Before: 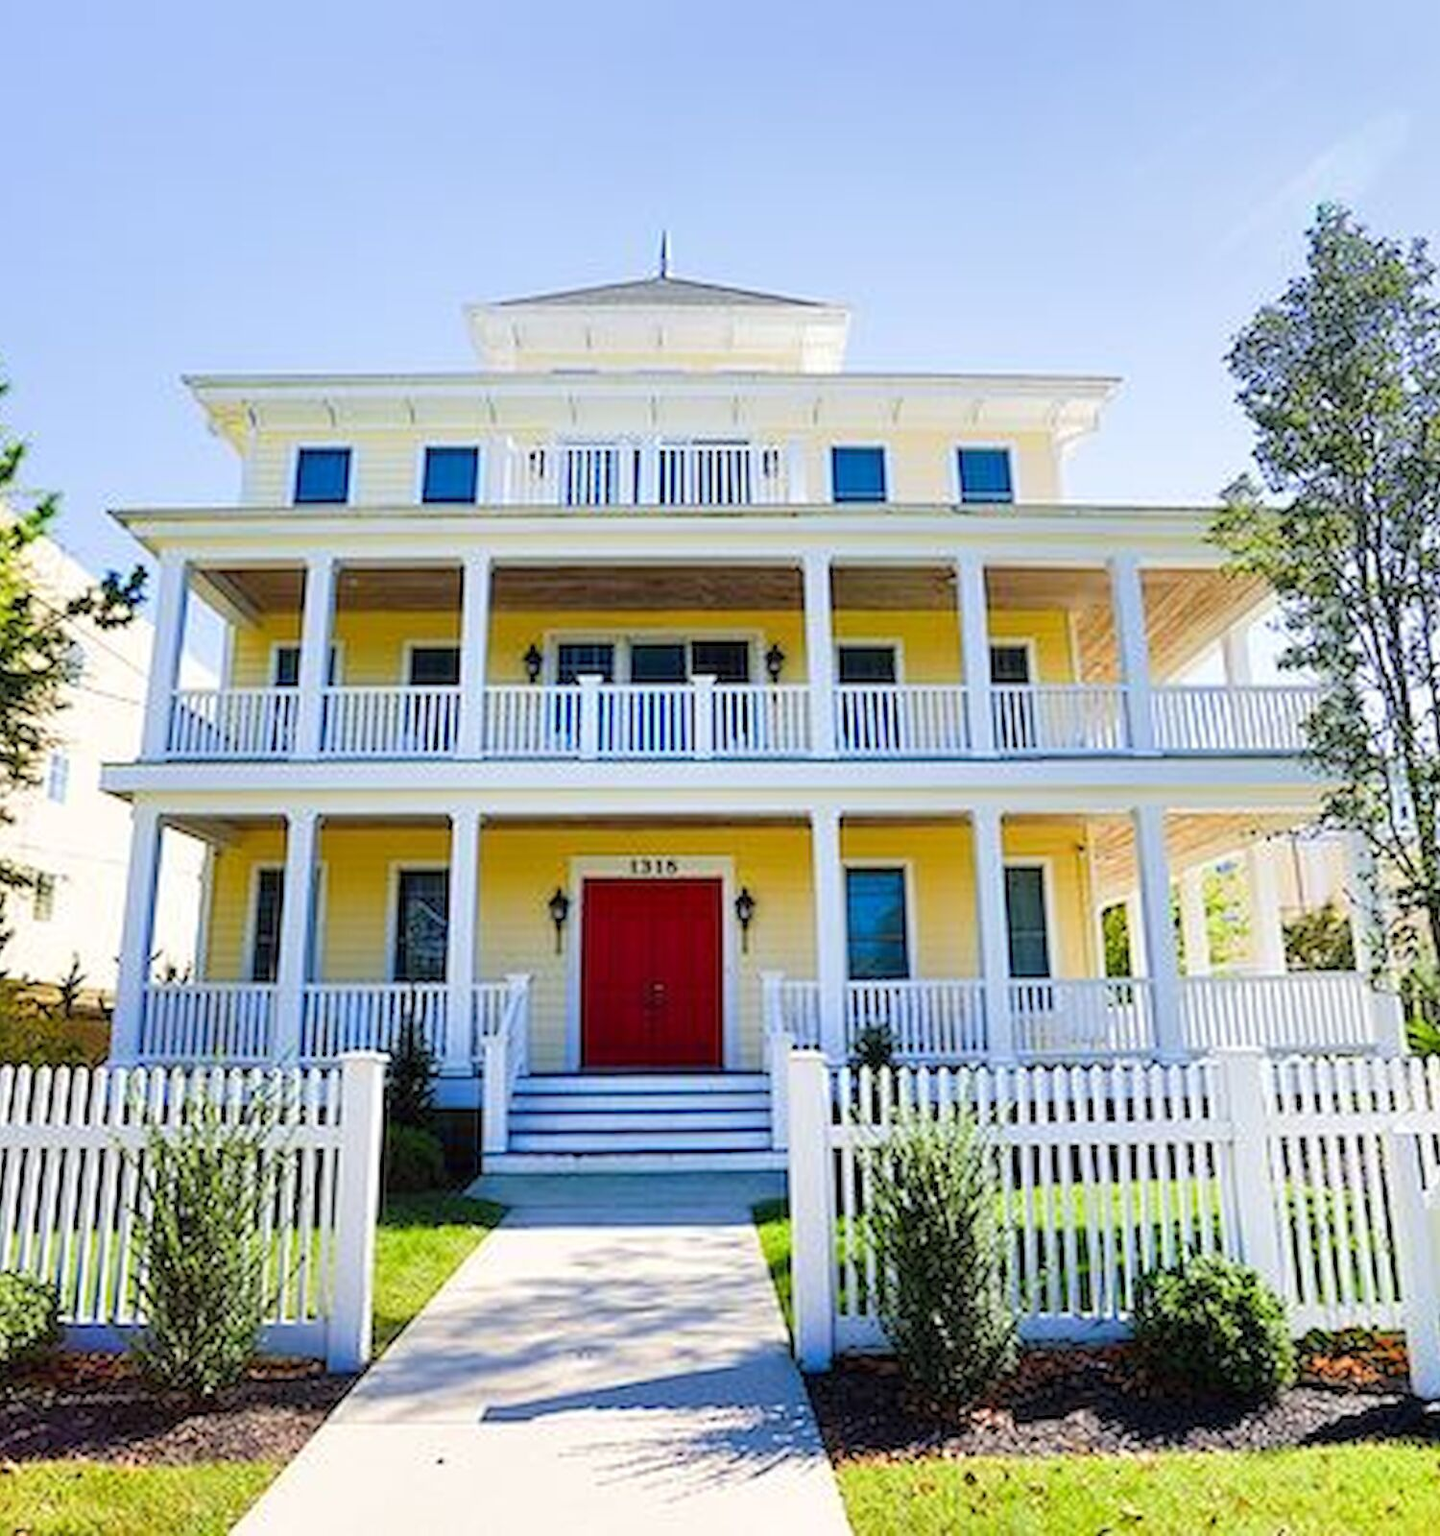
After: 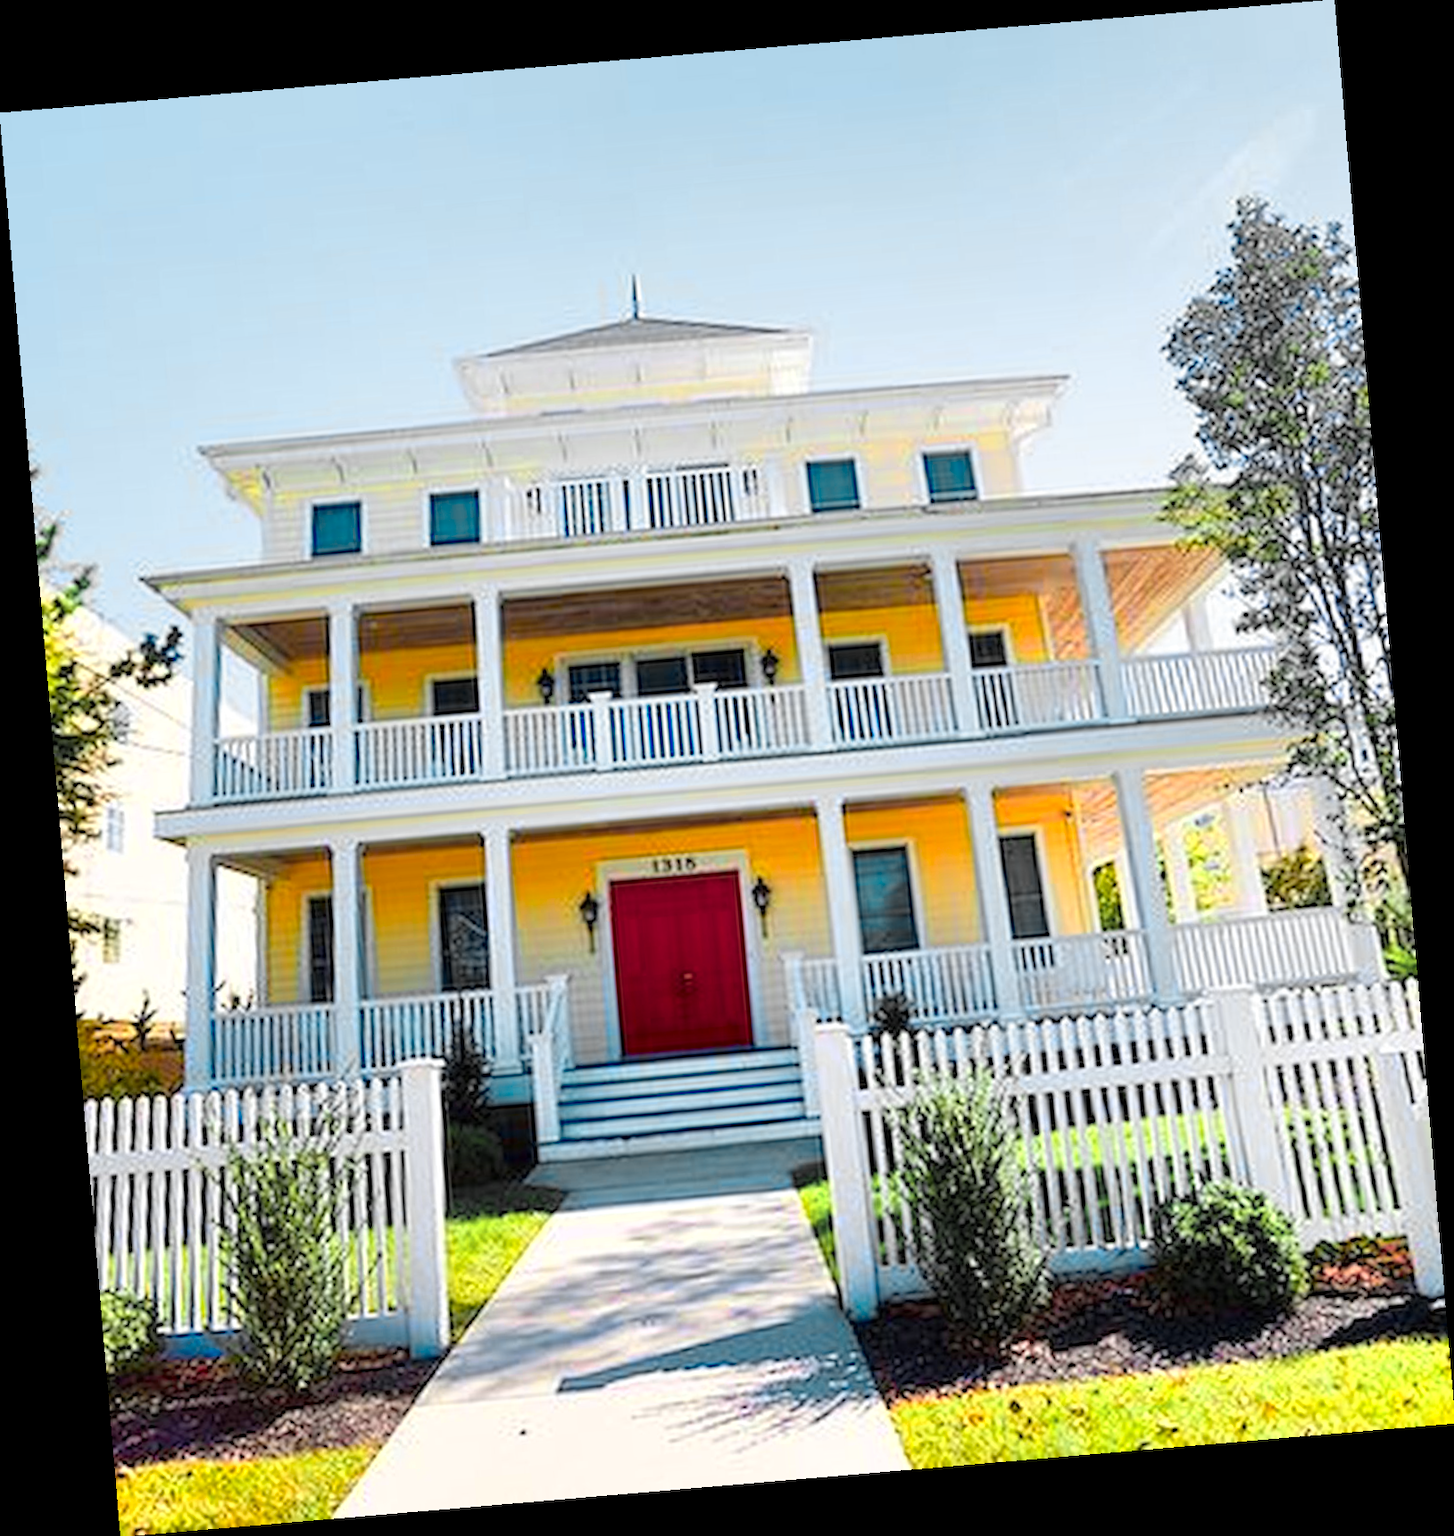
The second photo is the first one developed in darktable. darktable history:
rotate and perspective: rotation -4.86°, automatic cropping off
color zones: curves: ch0 [(0.257, 0.558) (0.75, 0.565)]; ch1 [(0.004, 0.857) (0.14, 0.416) (0.257, 0.695) (0.442, 0.032) (0.736, 0.266) (0.891, 0.741)]; ch2 [(0, 0.623) (0.112, 0.436) (0.271, 0.474) (0.516, 0.64) (0.743, 0.286)]
